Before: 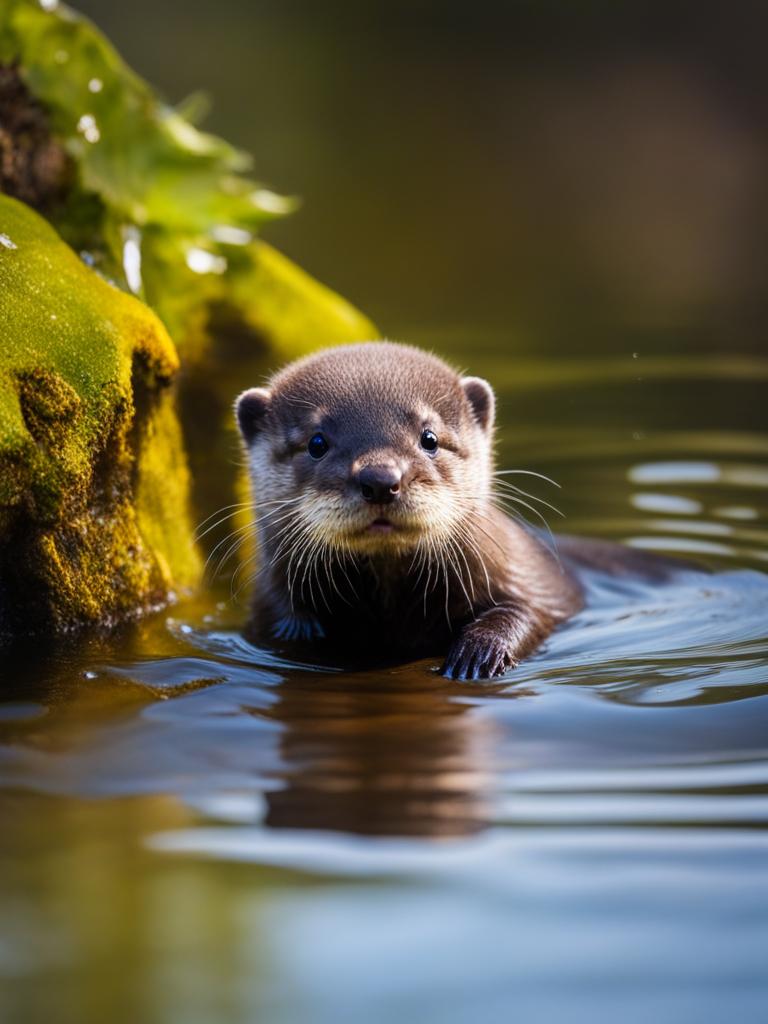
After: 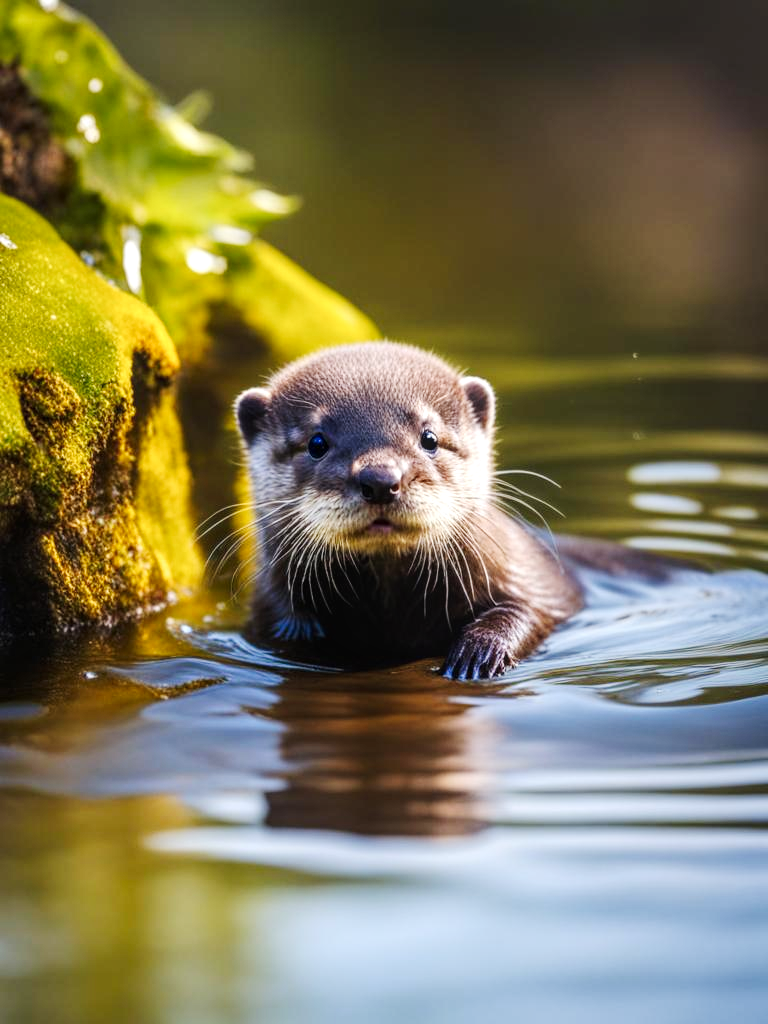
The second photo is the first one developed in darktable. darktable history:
exposure: exposure 0.752 EV, compensate exposure bias true, compensate highlight preservation false
local contrast: on, module defaults
tone curve: curves: ch0 [(0, 0.018) (0.036, 0.038) (0.15, 0.131) (0.27, 0.247) (0.545, 0.561) (0.761, 0.761) (1, 0.919)]; ch1 [(0, 0) (0.179, 0.173) (0.322, 0.32) (0.429, 0.431) (0.502, 0.5) (0.519, 0.522) (0.562, 0.588) (0.625, 0.67) (0.711, 0.745) (1, 1)]; ch2 [(0, 0) (0.29, 0.295) (0.404, 0.436) (0.497, 0.499) (0.521, 0.523) (0.561, 0.605) (0.657, 0.655) (0.712, 0.764) (1, 1)], preserve colors none
